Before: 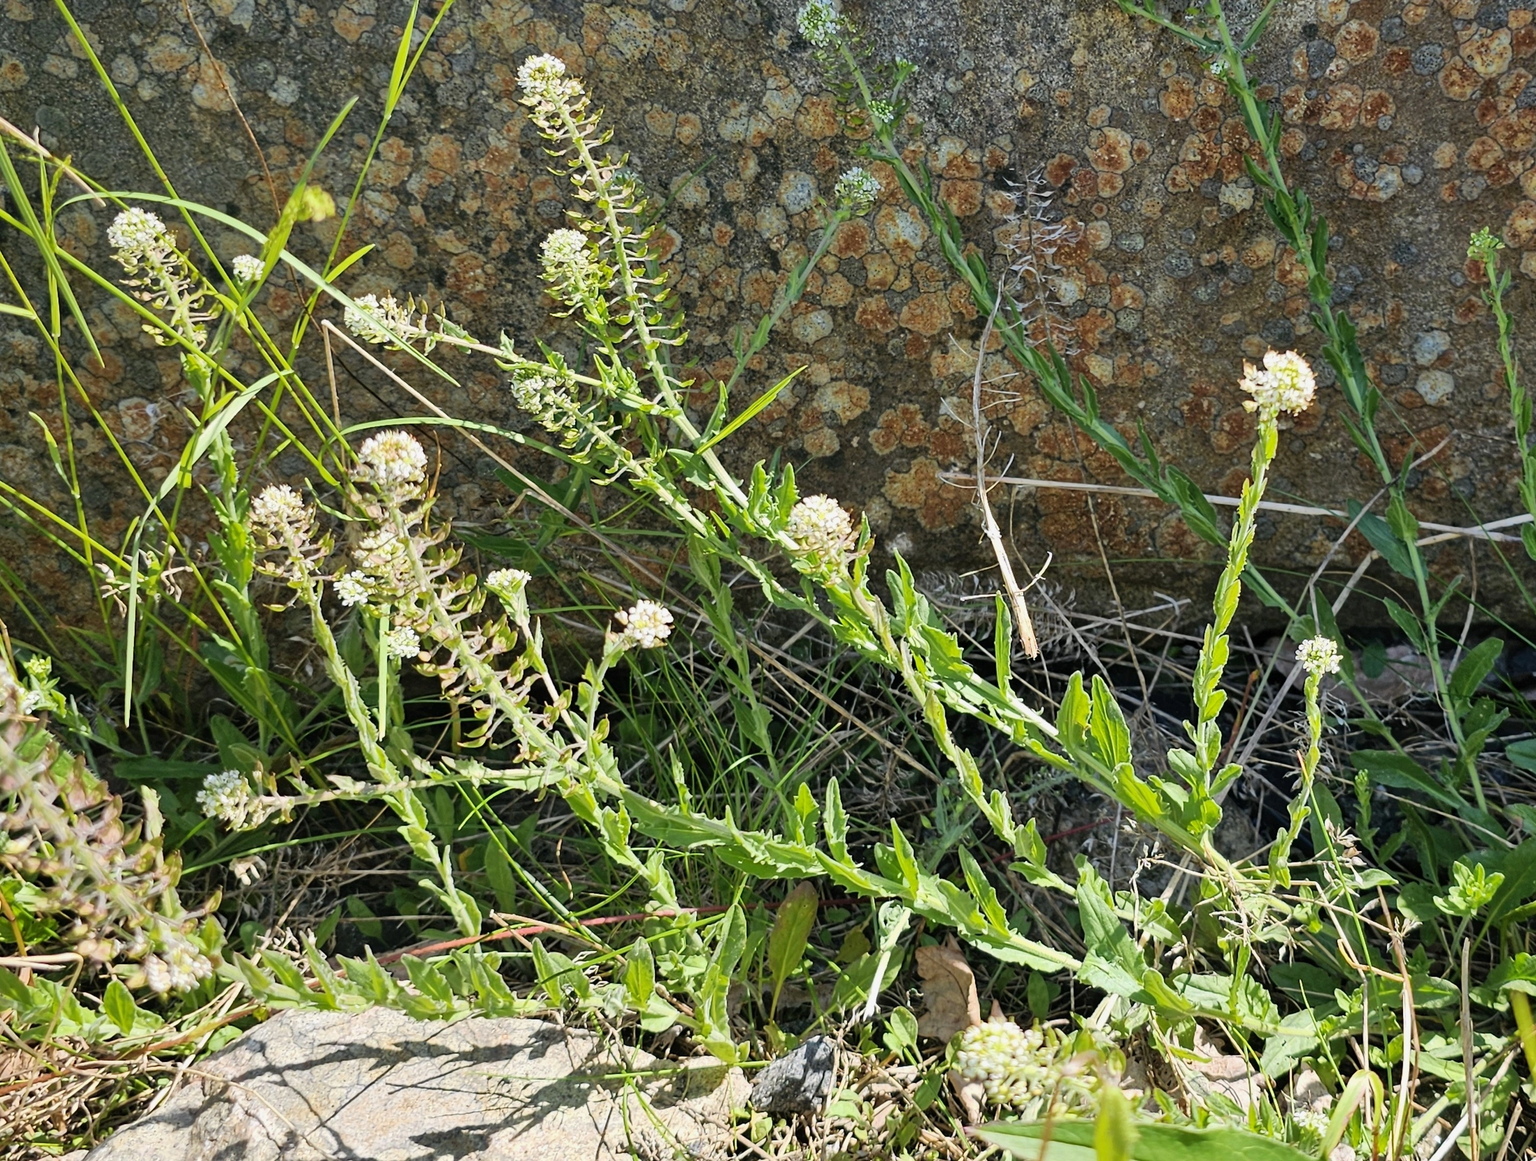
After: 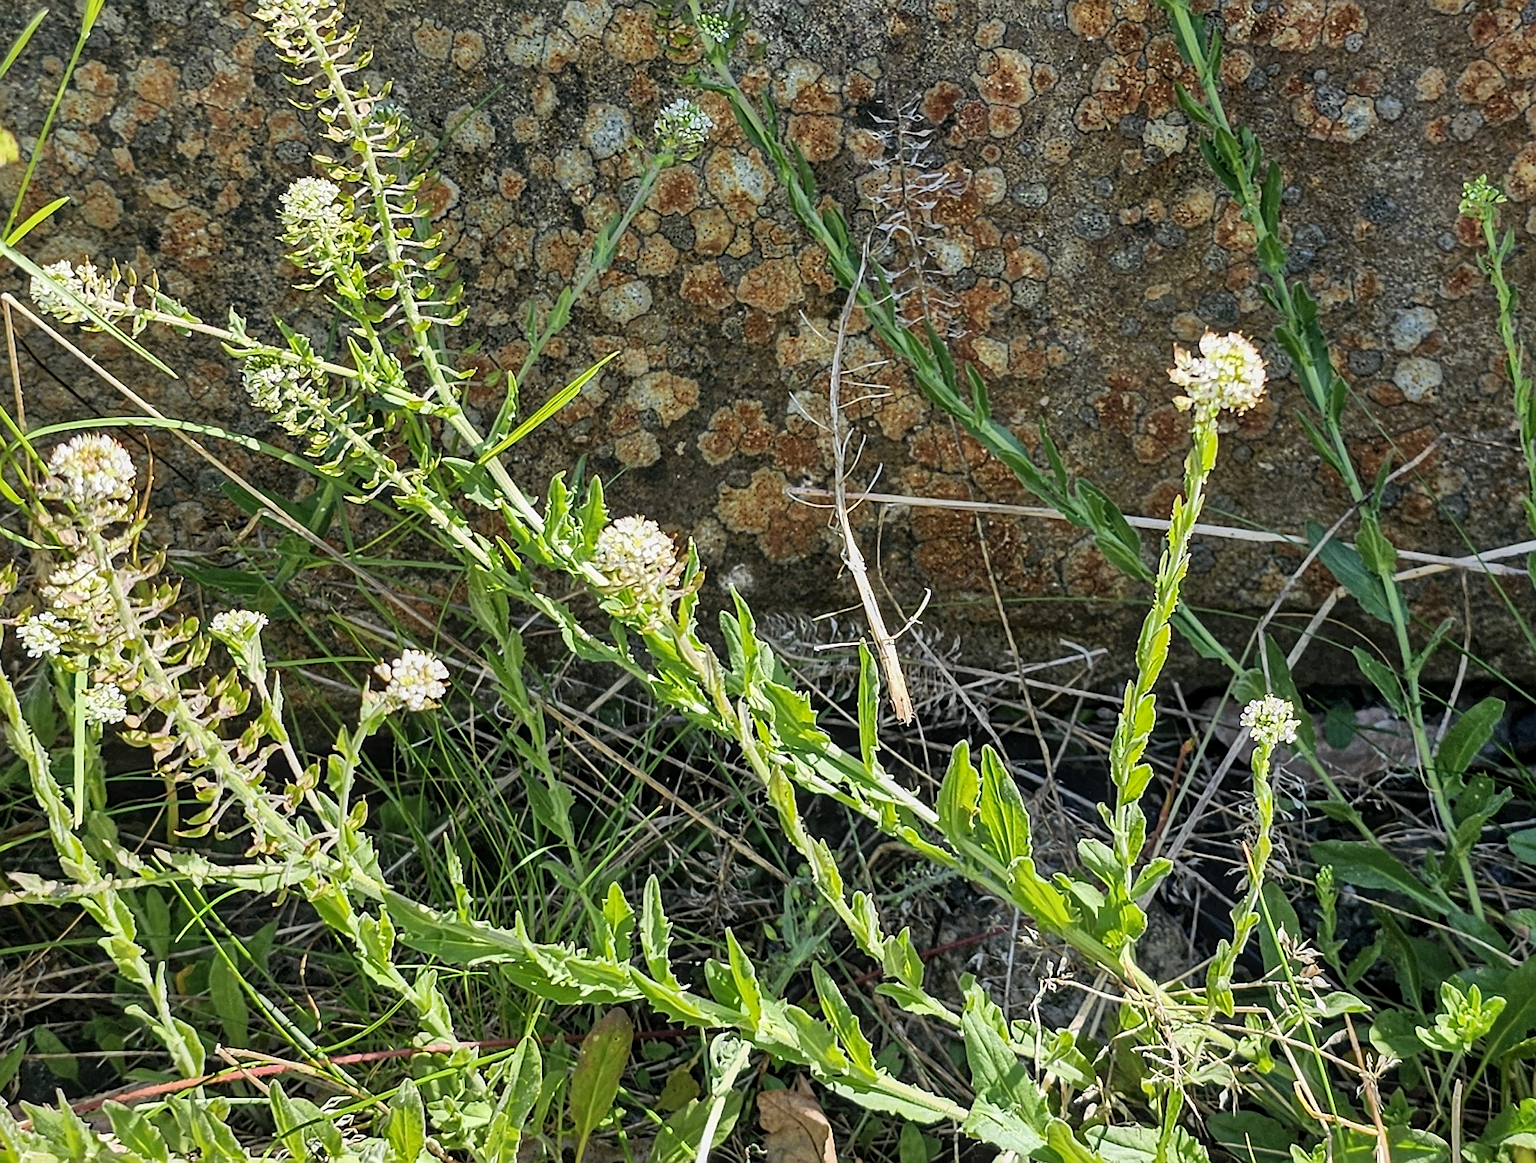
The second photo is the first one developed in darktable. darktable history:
crop and rotate: left 20.875%, top 7.733%, right 0.504%, bottom 13.502%
sharpen: on, module defaults
local contrast: on, module defaults
